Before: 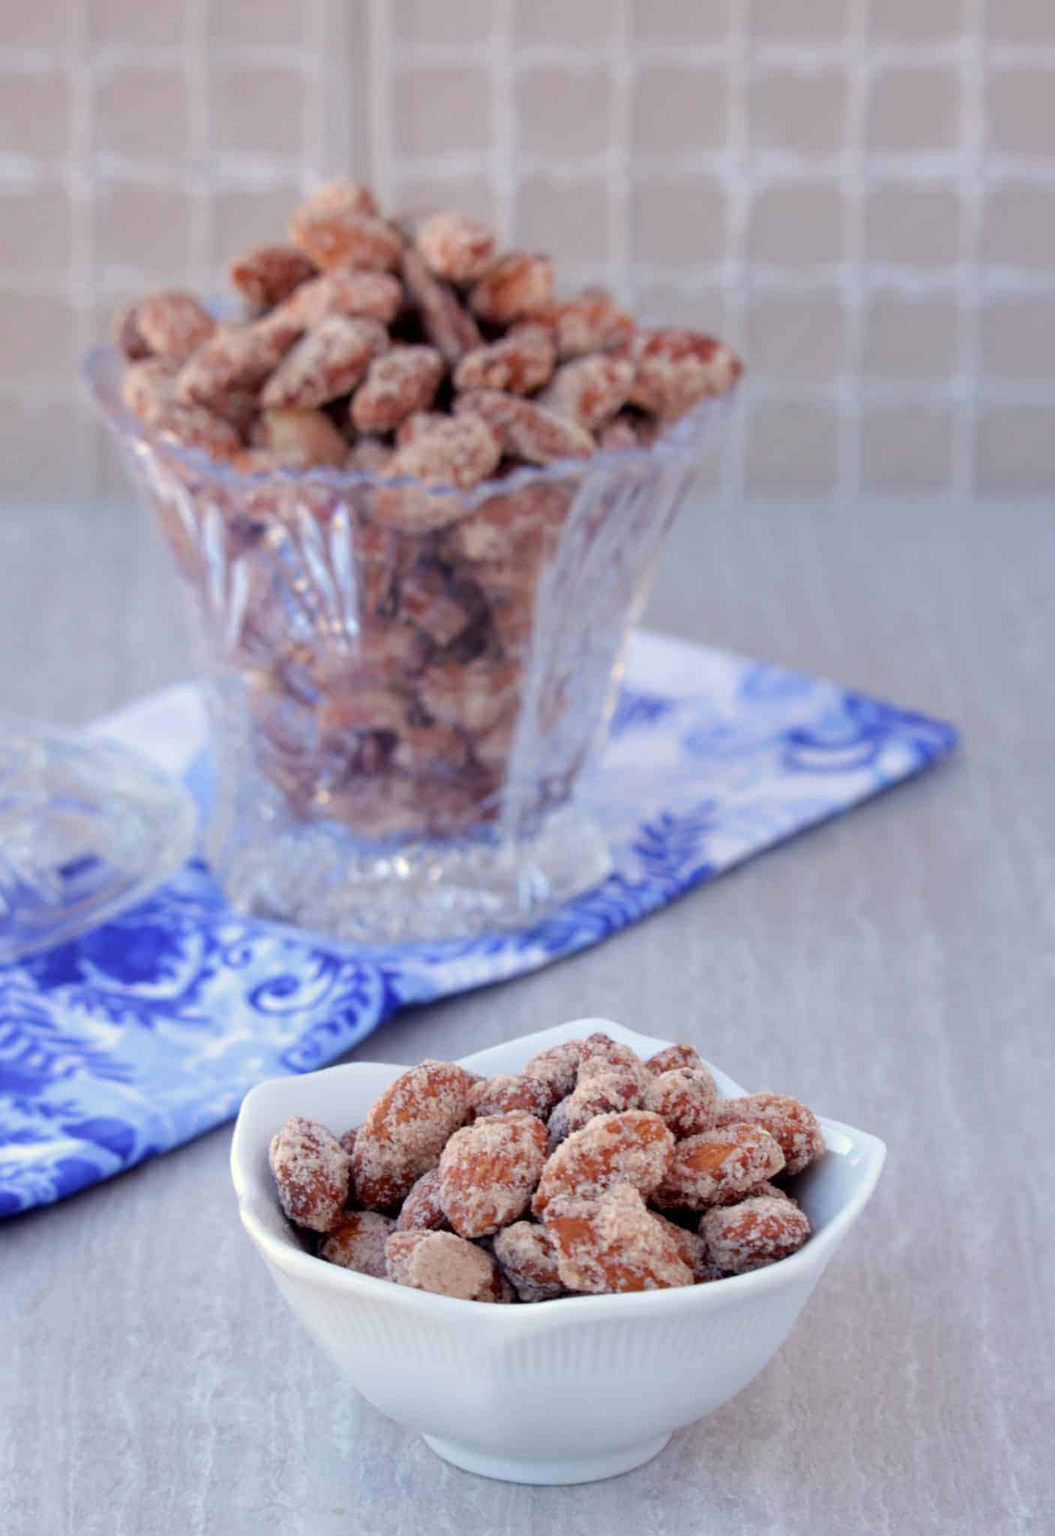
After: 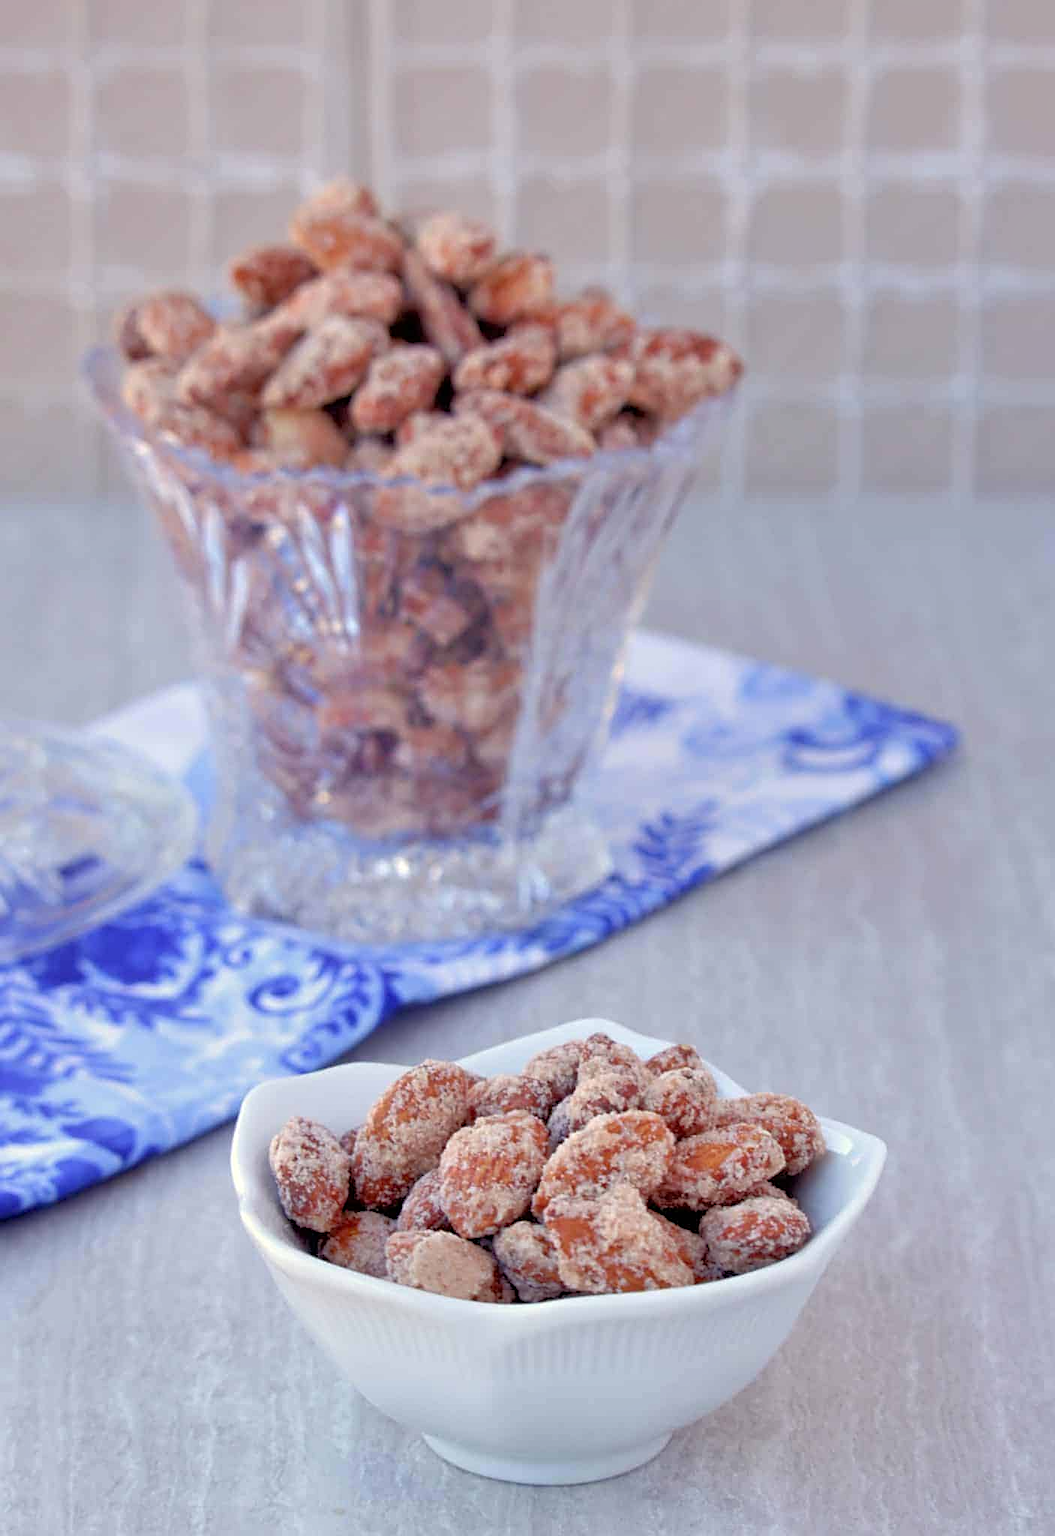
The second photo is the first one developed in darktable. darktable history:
tone equalizer: -7 EV 0.146 EV, -6 EV 0.583 EV, -5 EV 1.13 EV, -4 EV 1.3 EV, -3 EV 1.13 EV, -2 EV 0.6 EV, -1 EV 0.159 EV
sharpen: on, module defaults
